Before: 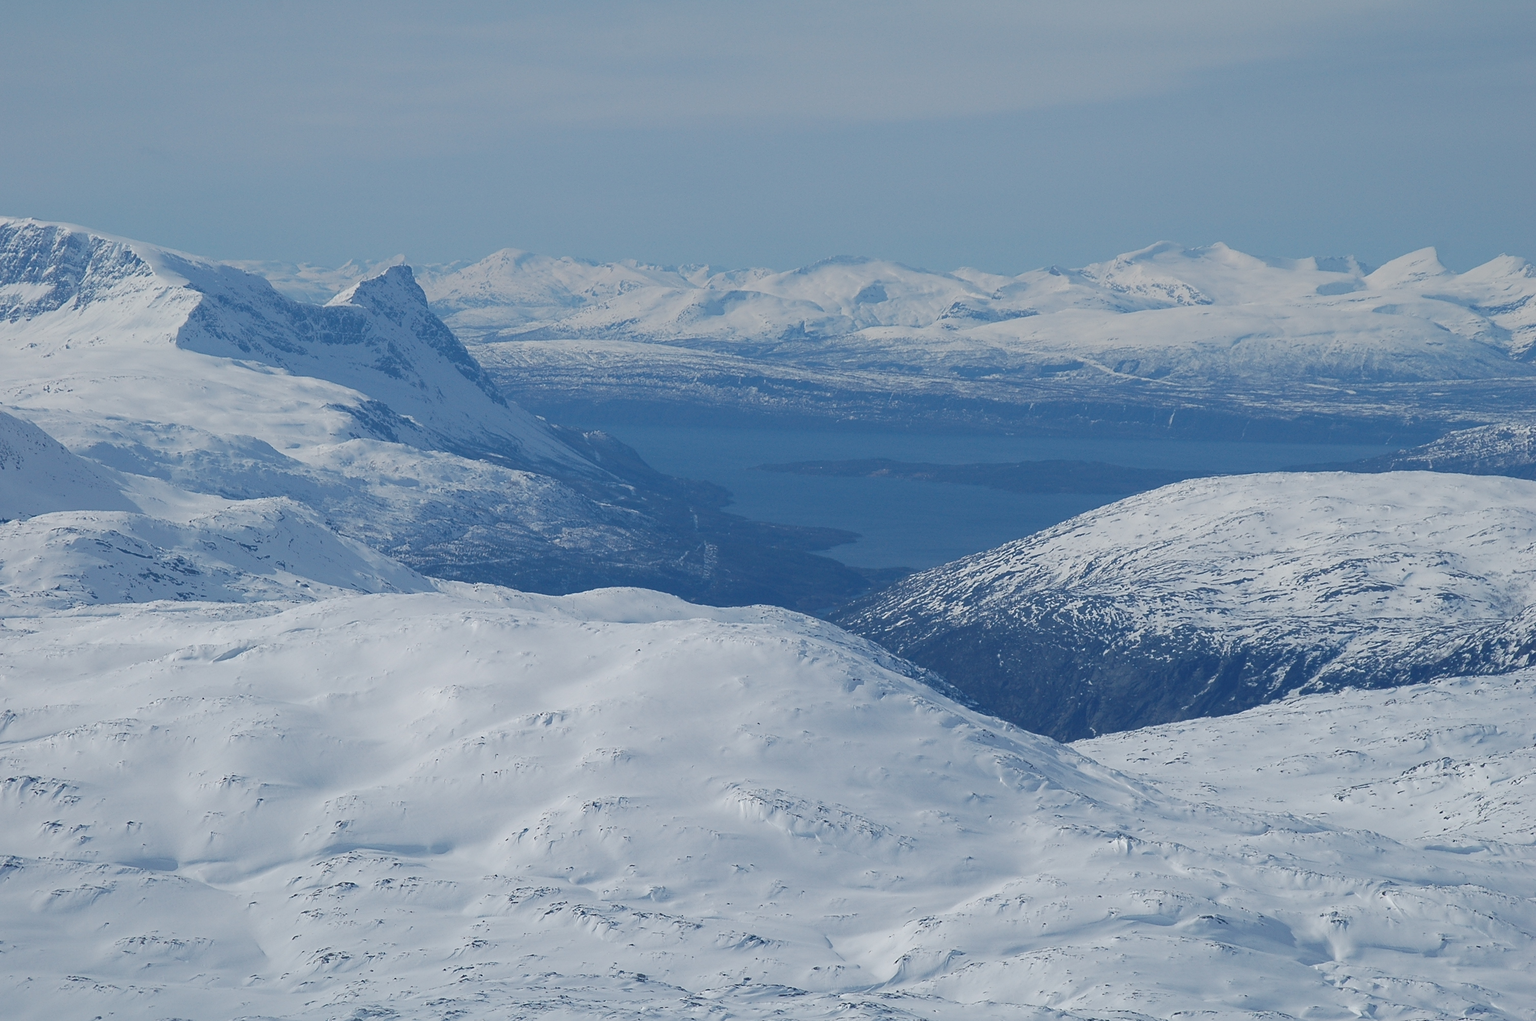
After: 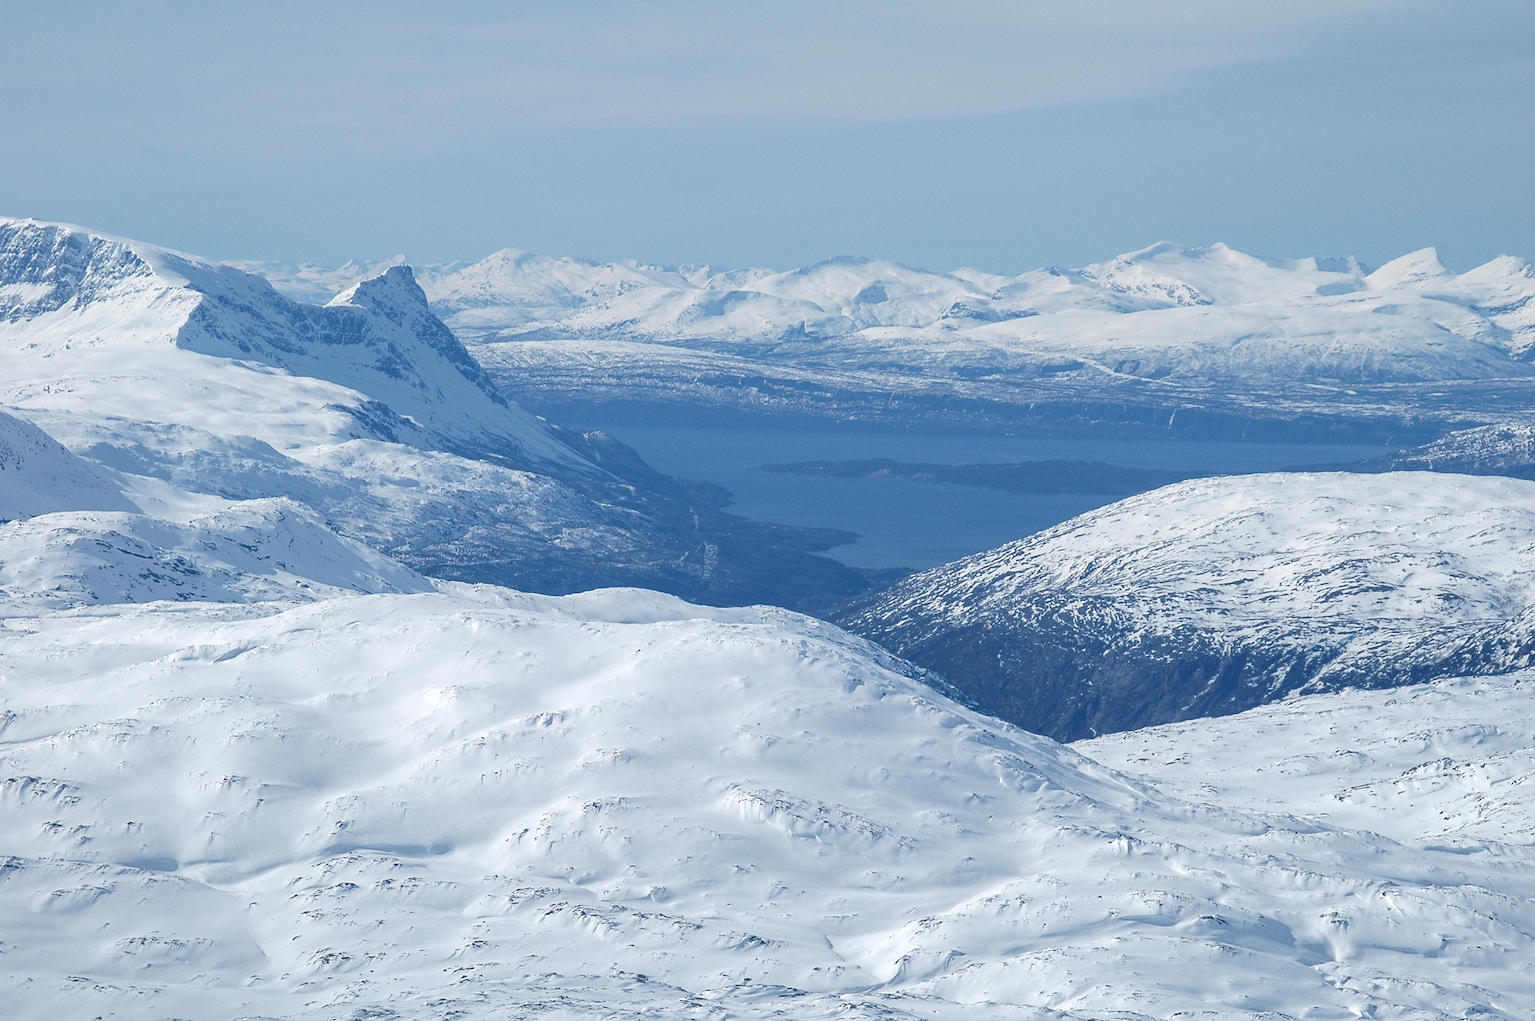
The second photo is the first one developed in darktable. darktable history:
local contrast: highlights 55%, shadows 52%, detail 130%, midtone range 0.452
exposure: black level correction -0.002, exposure 0.54 EV, compensate highlight preservation false
